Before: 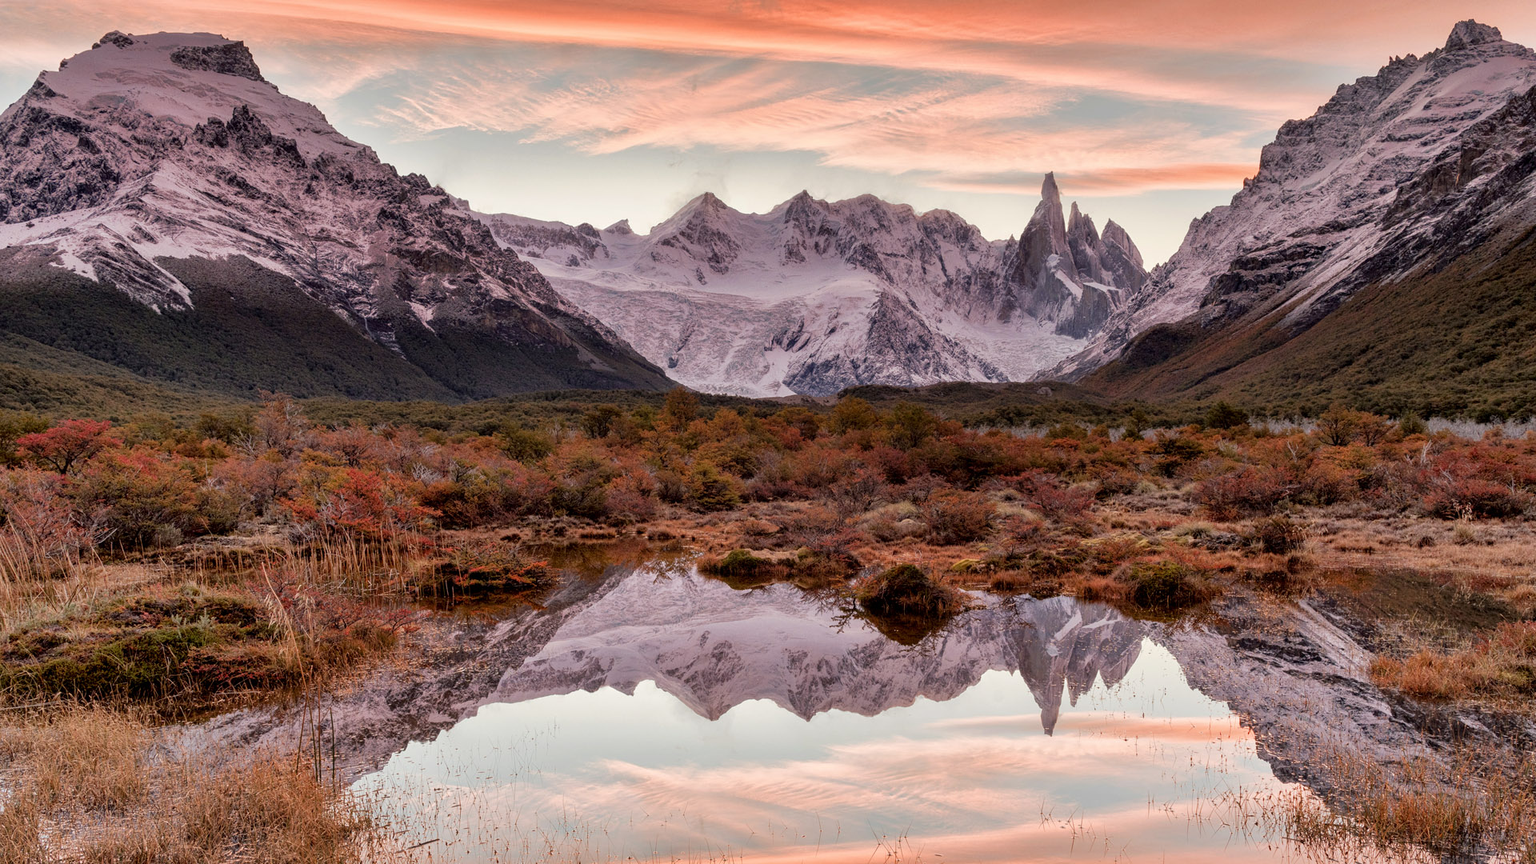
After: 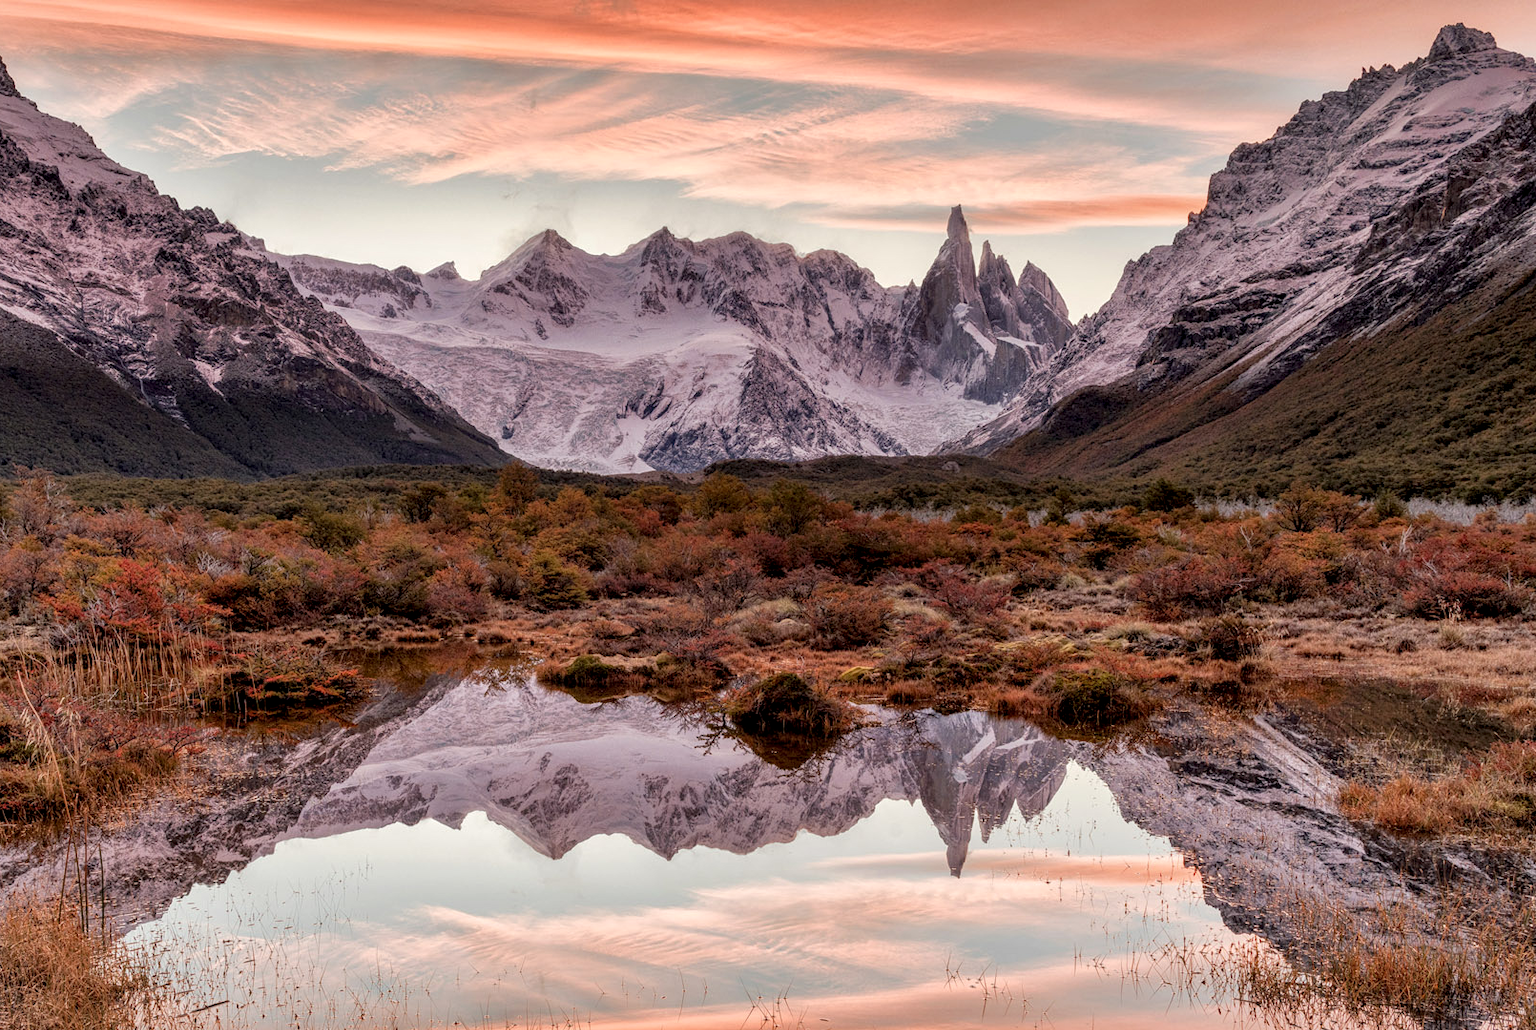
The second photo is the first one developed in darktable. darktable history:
local contrast: on, module defaults
crop: left 16.102%
